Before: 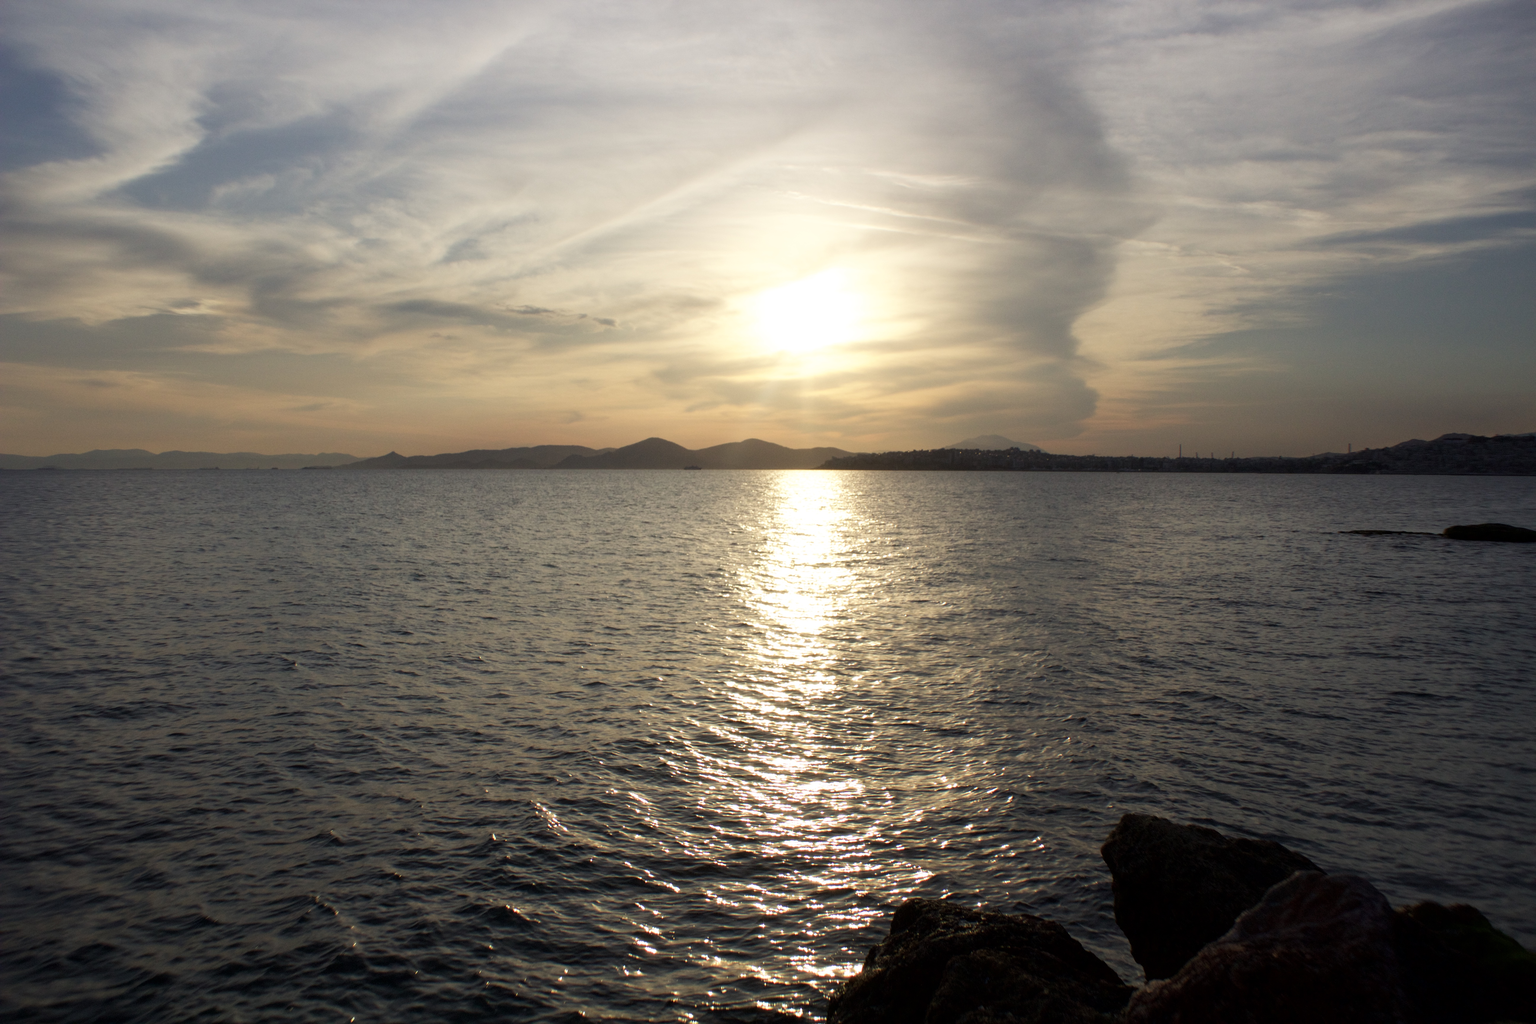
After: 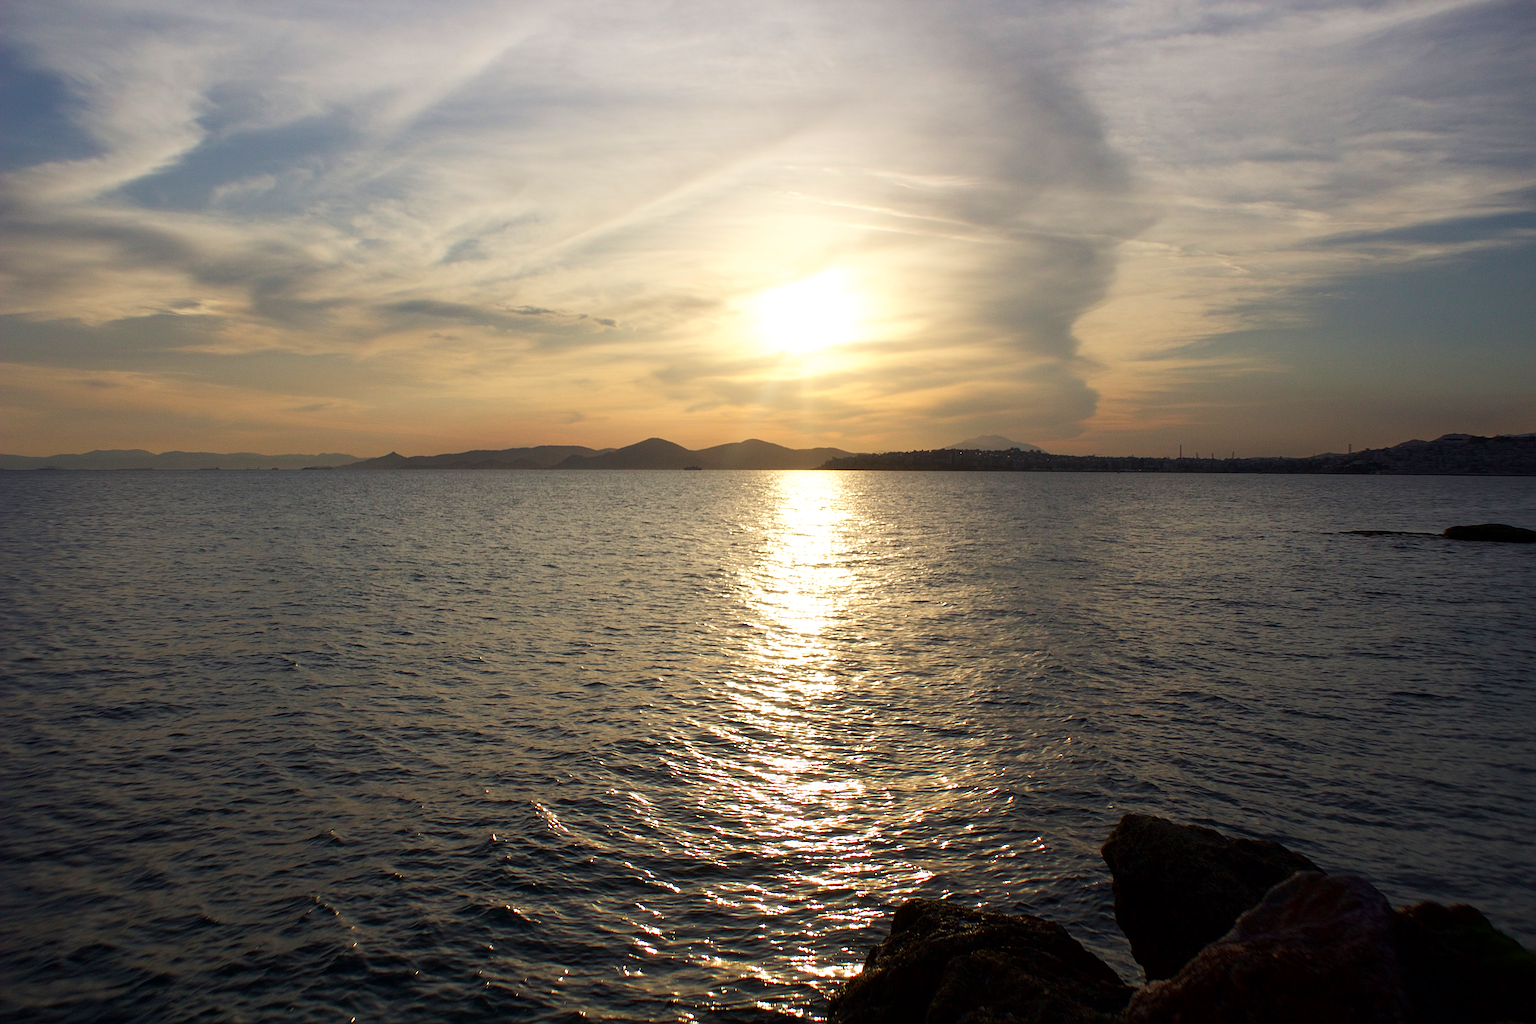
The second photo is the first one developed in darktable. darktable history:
contrast brightness saturation: contrast 0.078, saturation 0.204
sharpen: radius 2.833, amount 0.723
